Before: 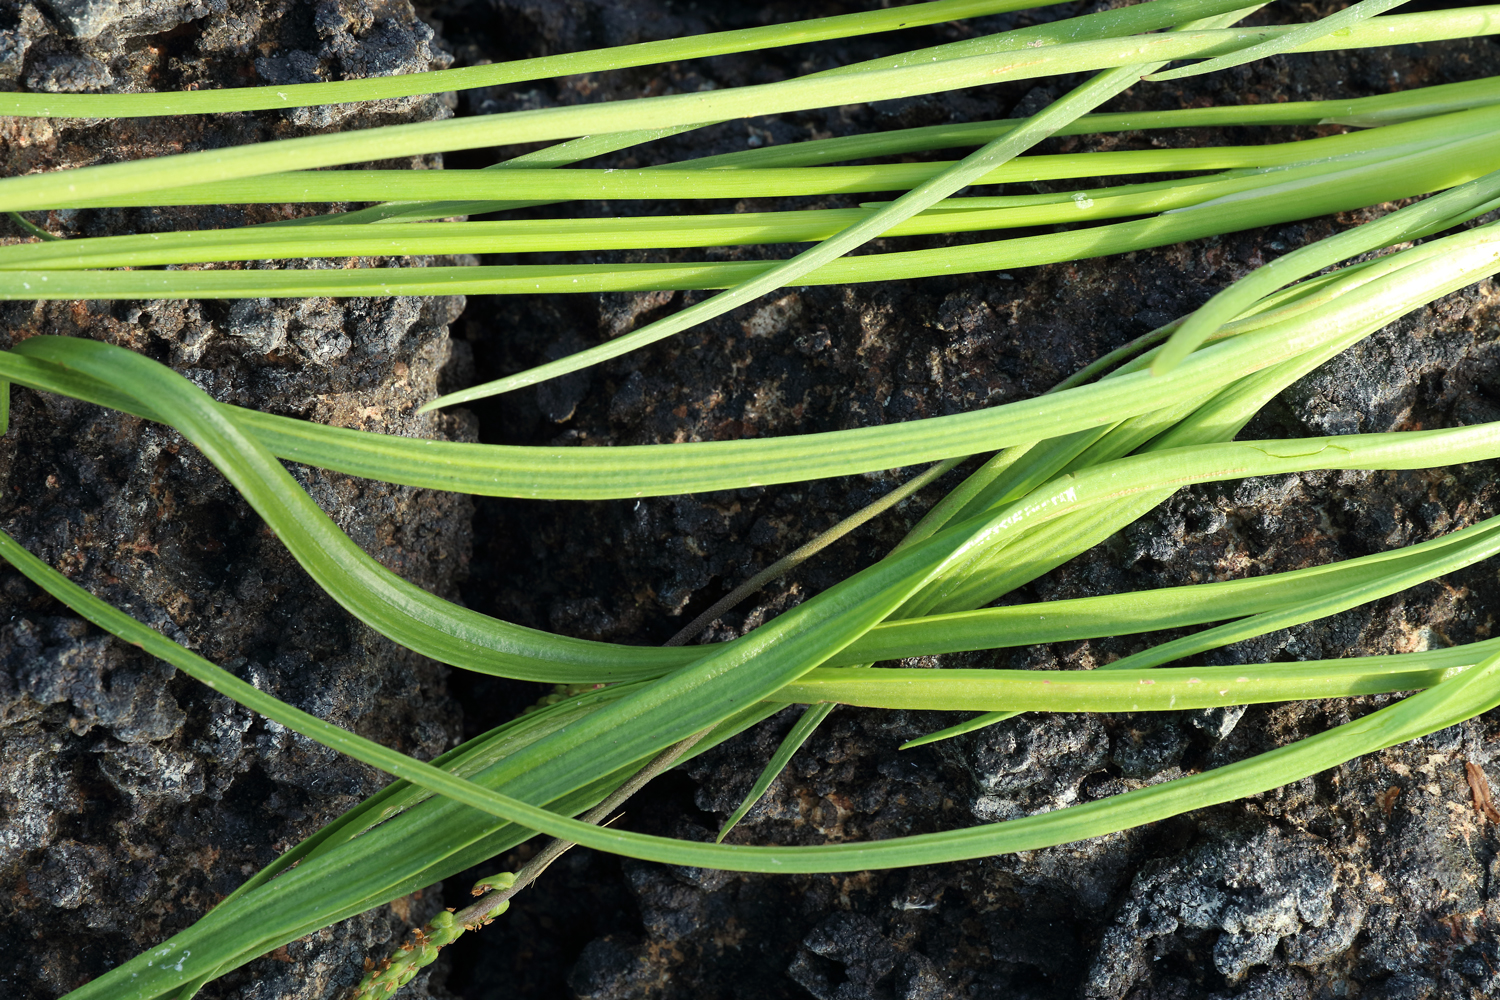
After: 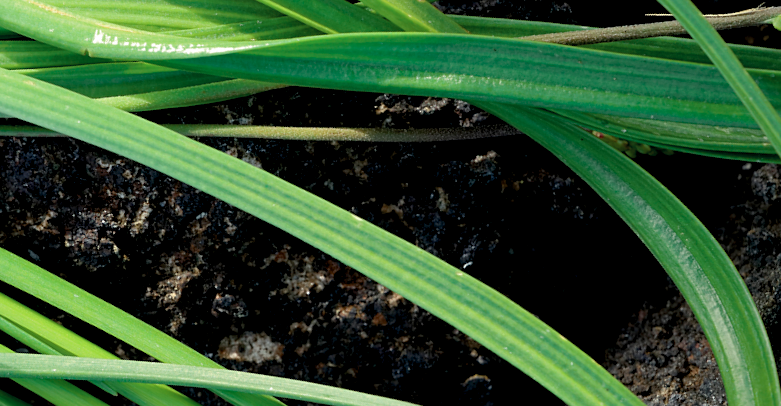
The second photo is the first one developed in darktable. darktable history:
crop and rotate: angle 146.89°, left 9.182%, top 15.642%, right 4.504%, bottom 17.005%
color zones: curves: ch0 [(0, 0.5) (0.125, 0.4) (0.25, 0.5) (0.375, 0.4) (0.5, 0.4) (0.625, 0.35) (0.75, 0.35) (0.875, 0.5)]; ch1 [(0, 0.35) (0.125, 0.45) (0.25, 0.35) (0.375, 0.35) (0.5, 0.35) (0.625, 0.35) (0.75, 0.45) (0.875, 0.35)]; ch2 [(0, 0.6) (0.125, 0.5) (0.25, 0.5) (0.375, 0.6) (0.5, 0.6) (0.625, 0.5) (0.75, 0.5) (0.875, 0.5)]
color balance rgb: global offset › luminance -1.431%, perceptual saturation grading › global saturation 30.342%
sharpen: amount 0.208
